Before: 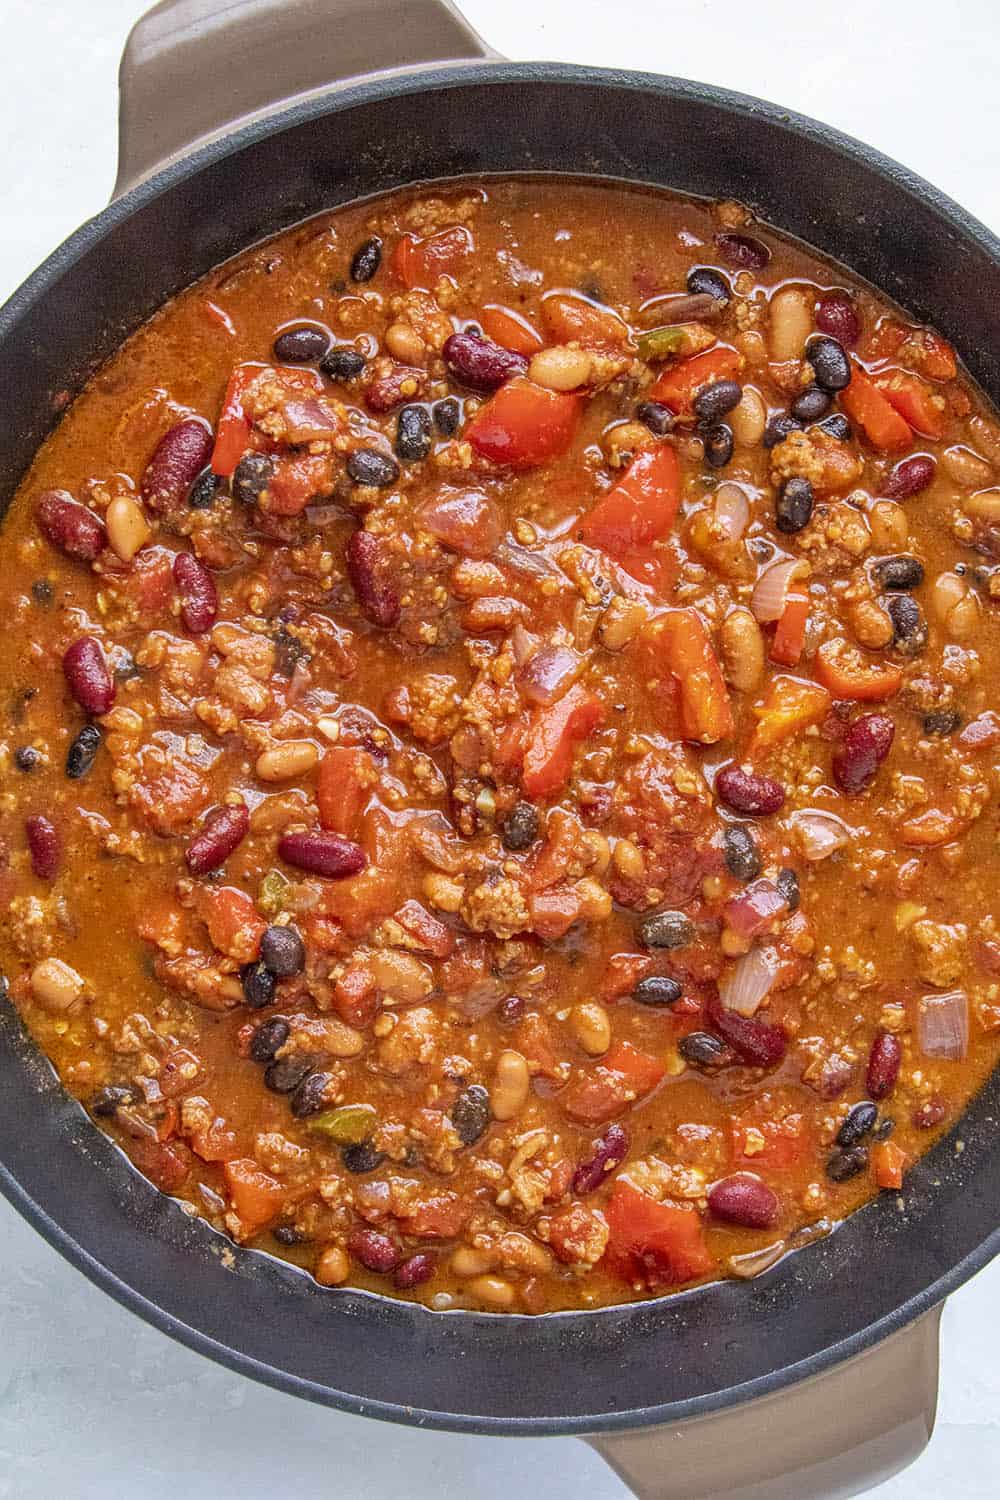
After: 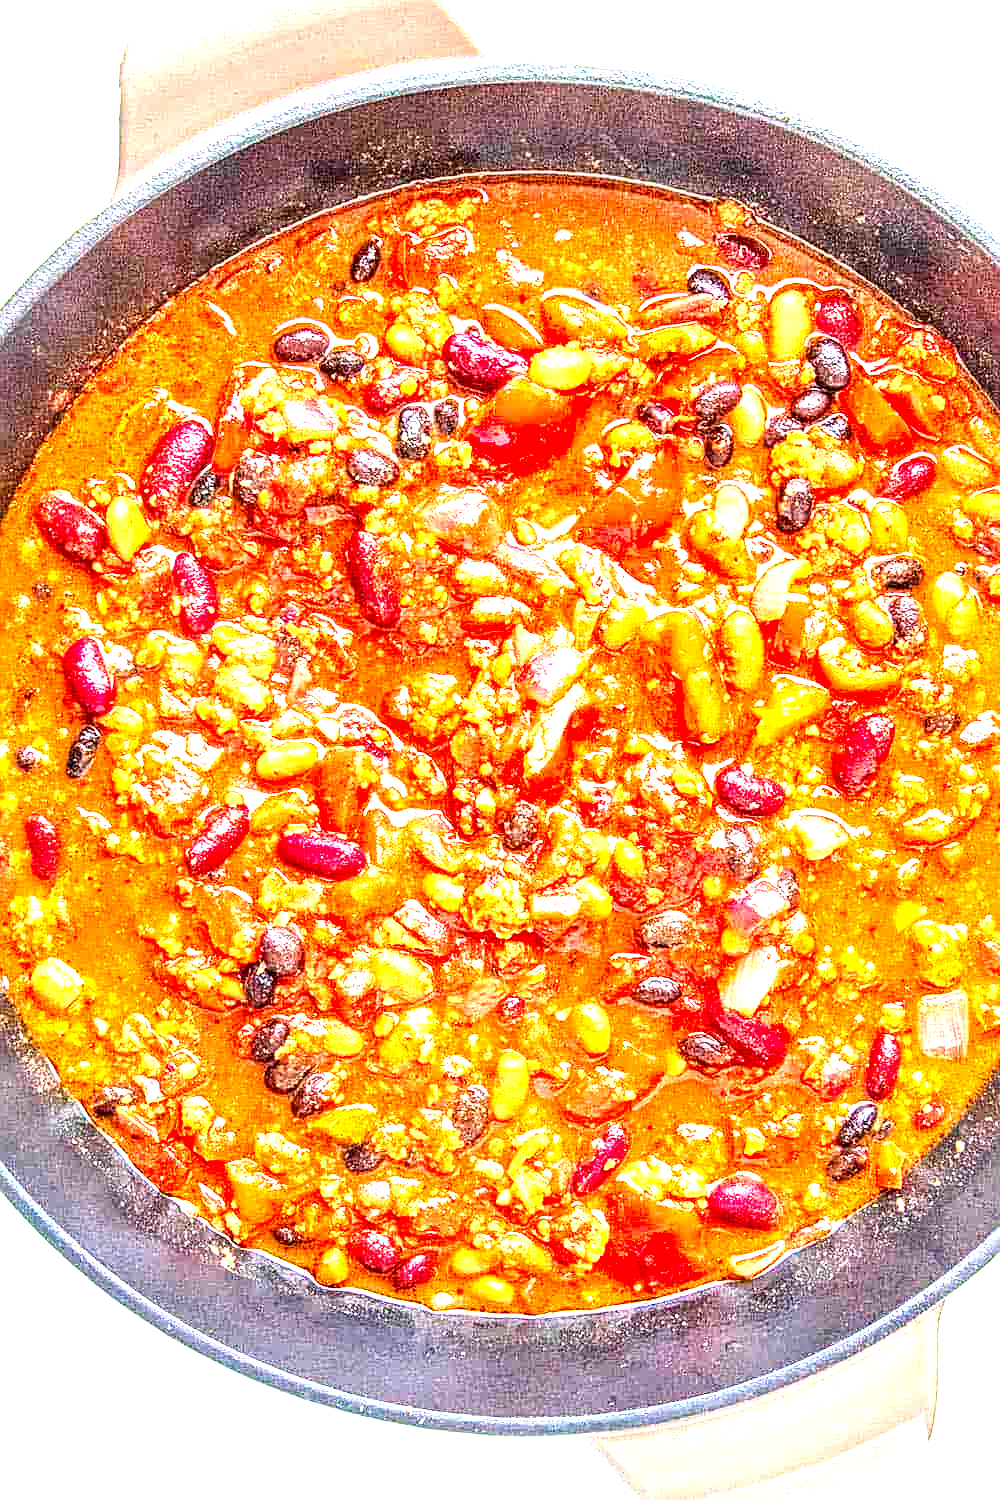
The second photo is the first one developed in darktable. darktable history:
contrast brightness saturation: contrast 0.104, brightness 0.019, saturation 0.023
exposure: exposure 2.27 EV, compensate exposure bias true, compensate highlight preservation false
sharpen: on, module defaults
color zones: curves: ch1 [(0.25, 0.61) (0.75, 0.248)]
local contrast: highlights 58%, detail 145%
